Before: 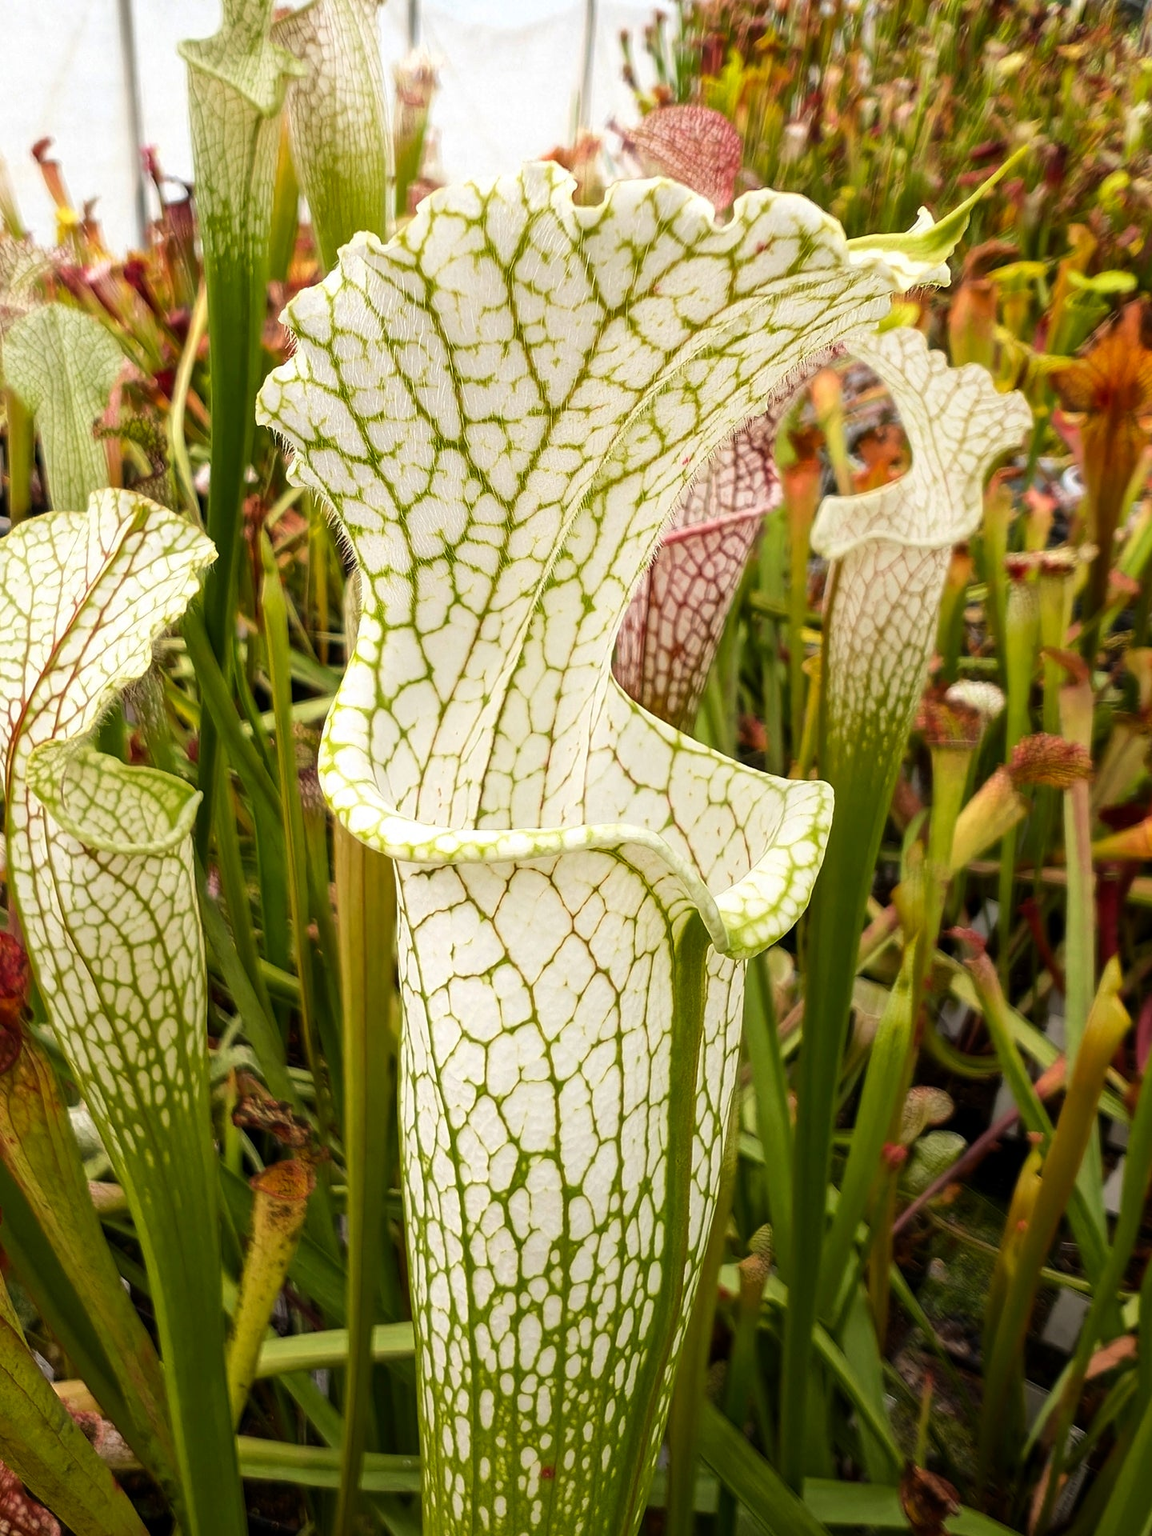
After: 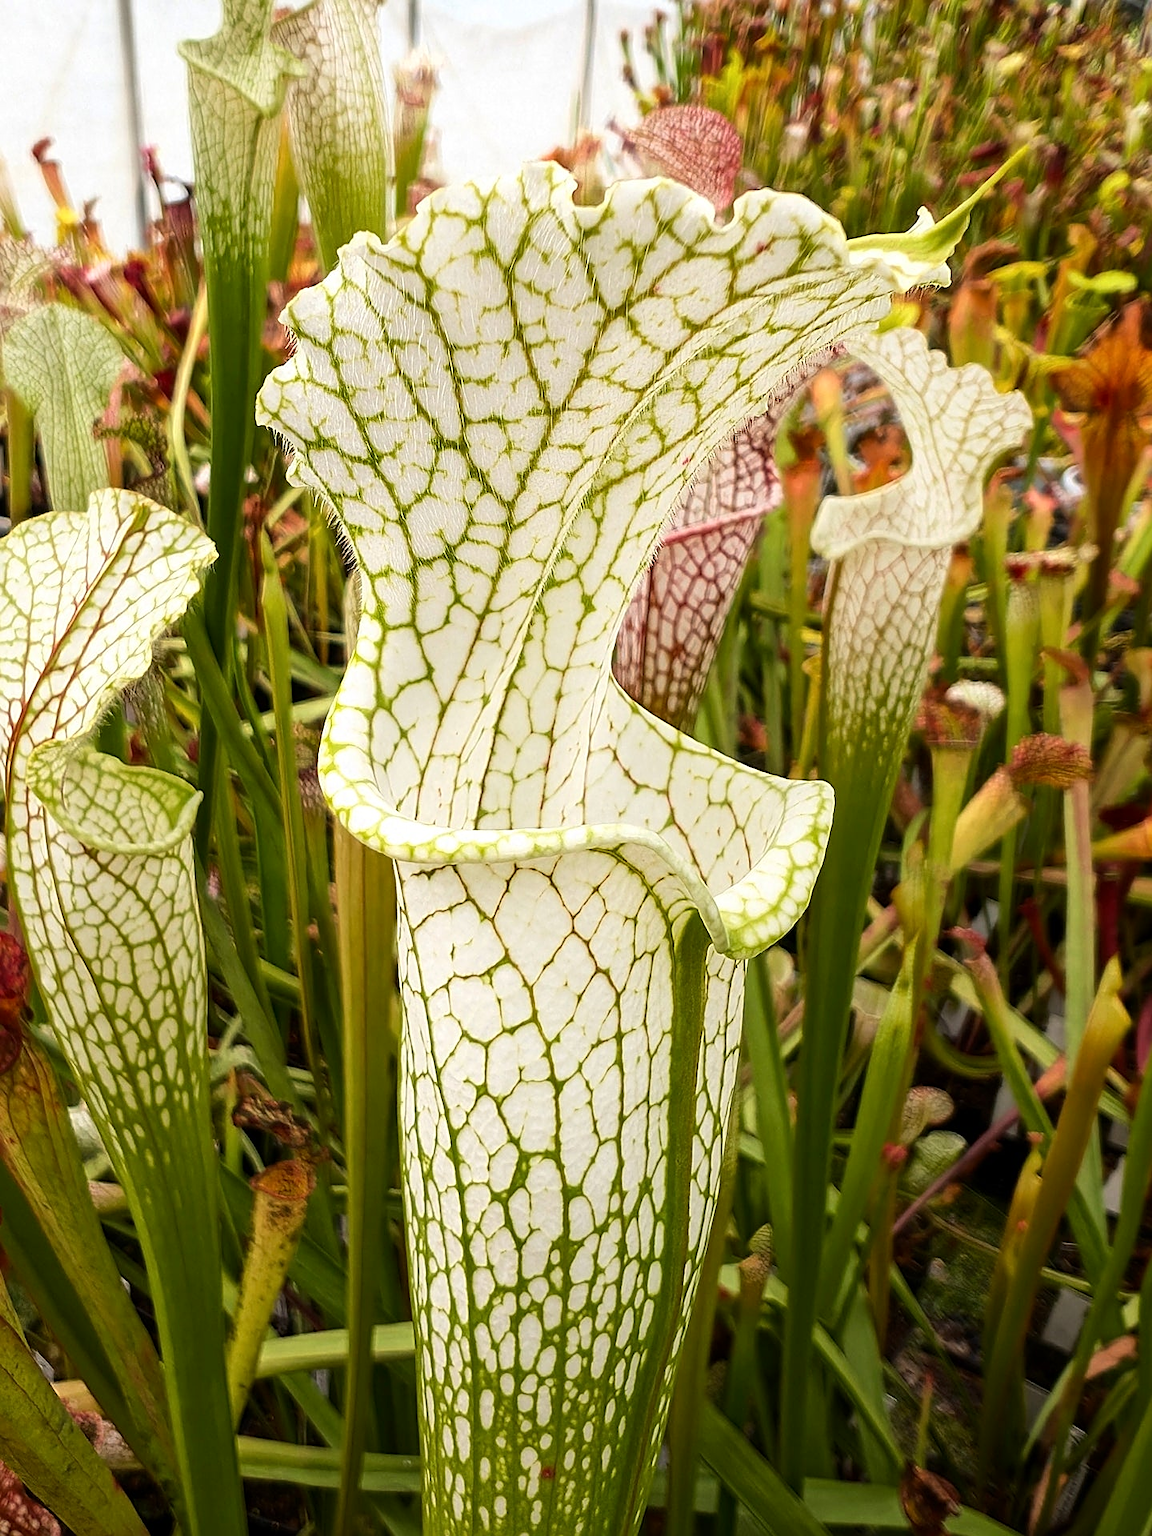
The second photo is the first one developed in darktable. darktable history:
sharpen: on, module defaults
contrast brightness saturation: contrast 0.075
